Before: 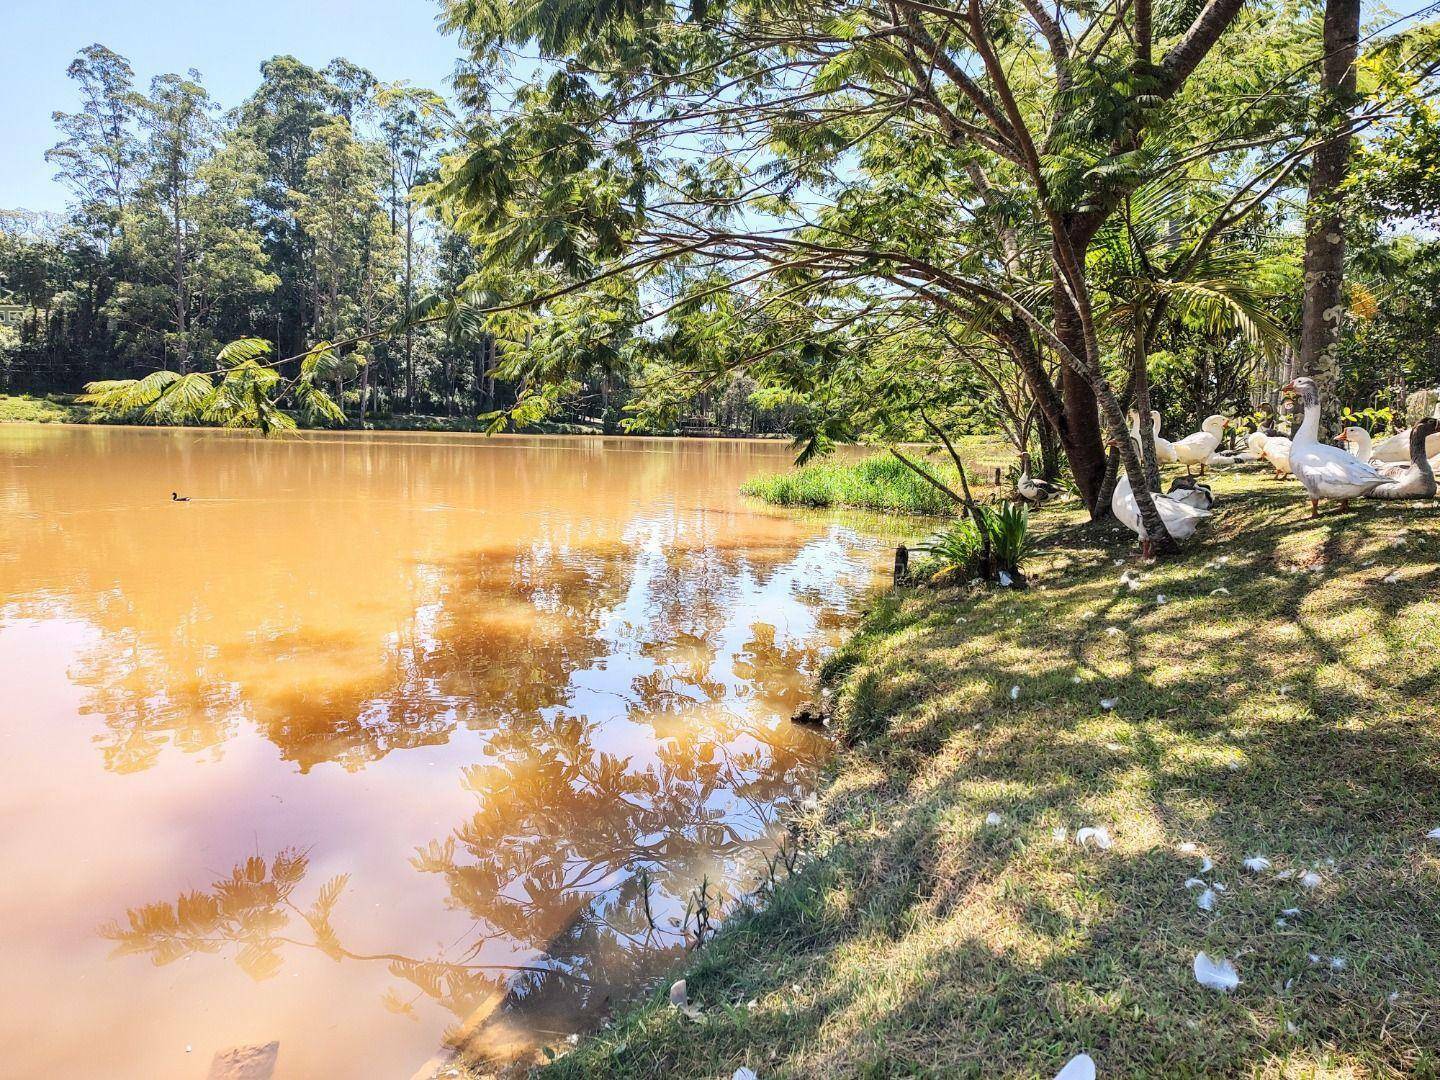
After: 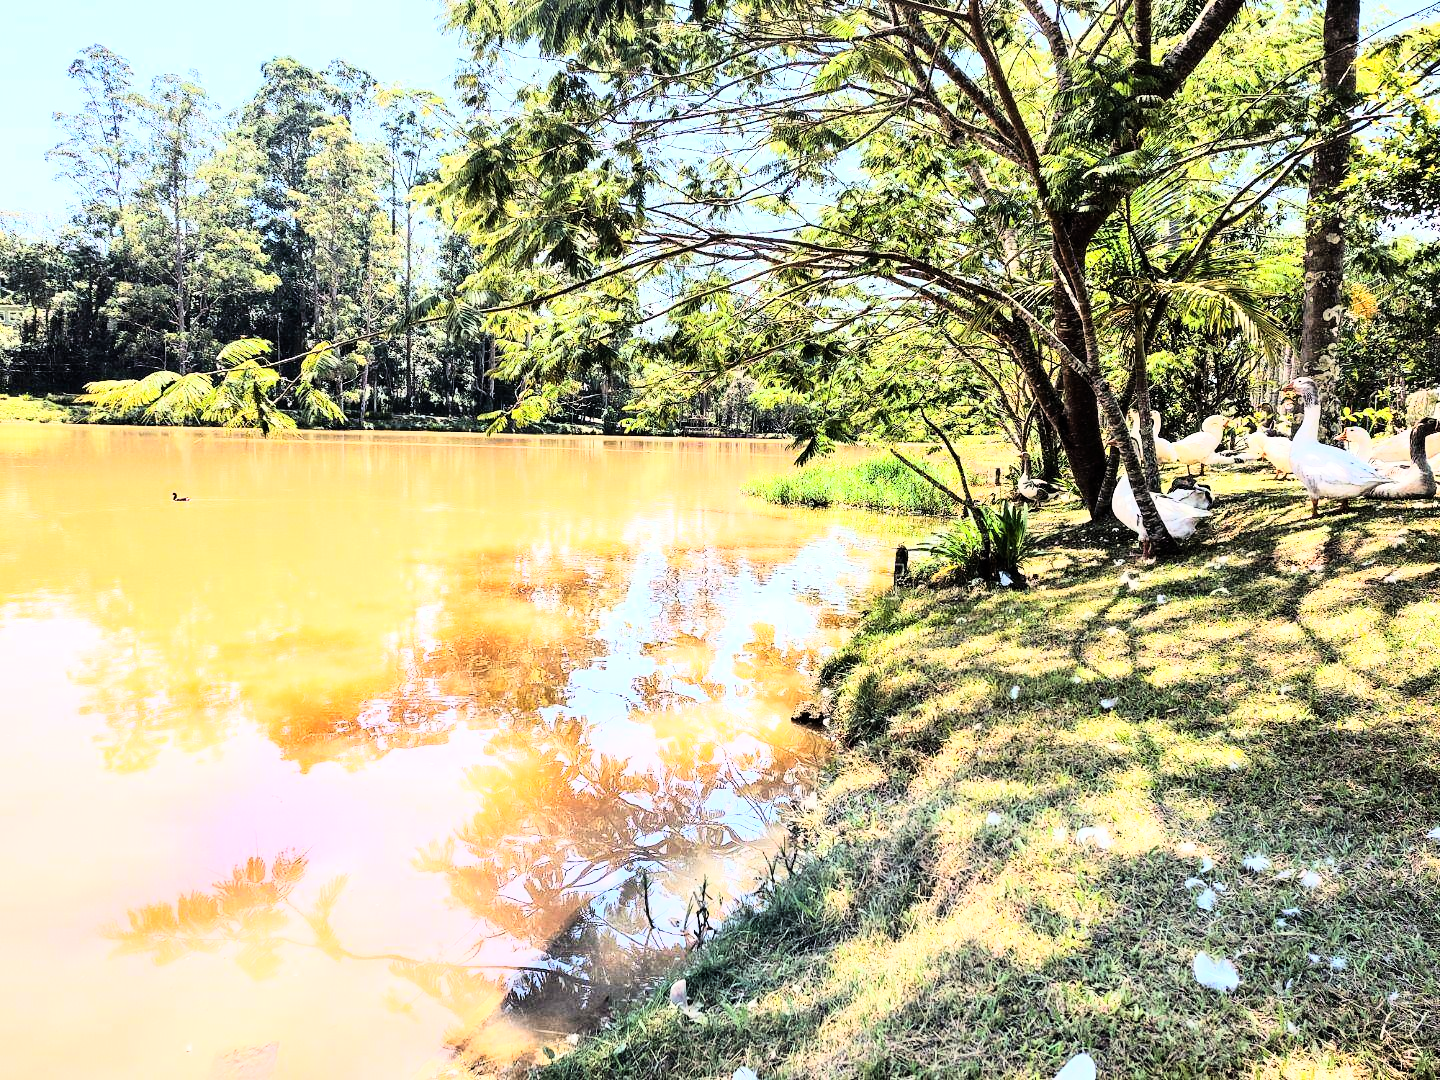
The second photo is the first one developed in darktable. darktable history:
color correction: highlights a* -0.182, highlights b* -0.124
rgb curve: curves: ch0 [(0, 0) (0.21, 0.15) (0.24, 0.21) (0.5, 0.75) (0.75, 0.96) (0.89, 0.99) (1, 1)]; ch1 [(0, 0.02) (0.21, 0.13) (0.25, 0.2) (0.5, 0.67) (0.75, 0.9) (0.89, 0.97) (1, 1)]; ch2 [(0, 0.02) (0.21, 0.13) (0.25, 0.2) (0.5, 0.67) (0.75, 0.9) (0.89, 0.97) (1, 1)], compensate middle gray true
